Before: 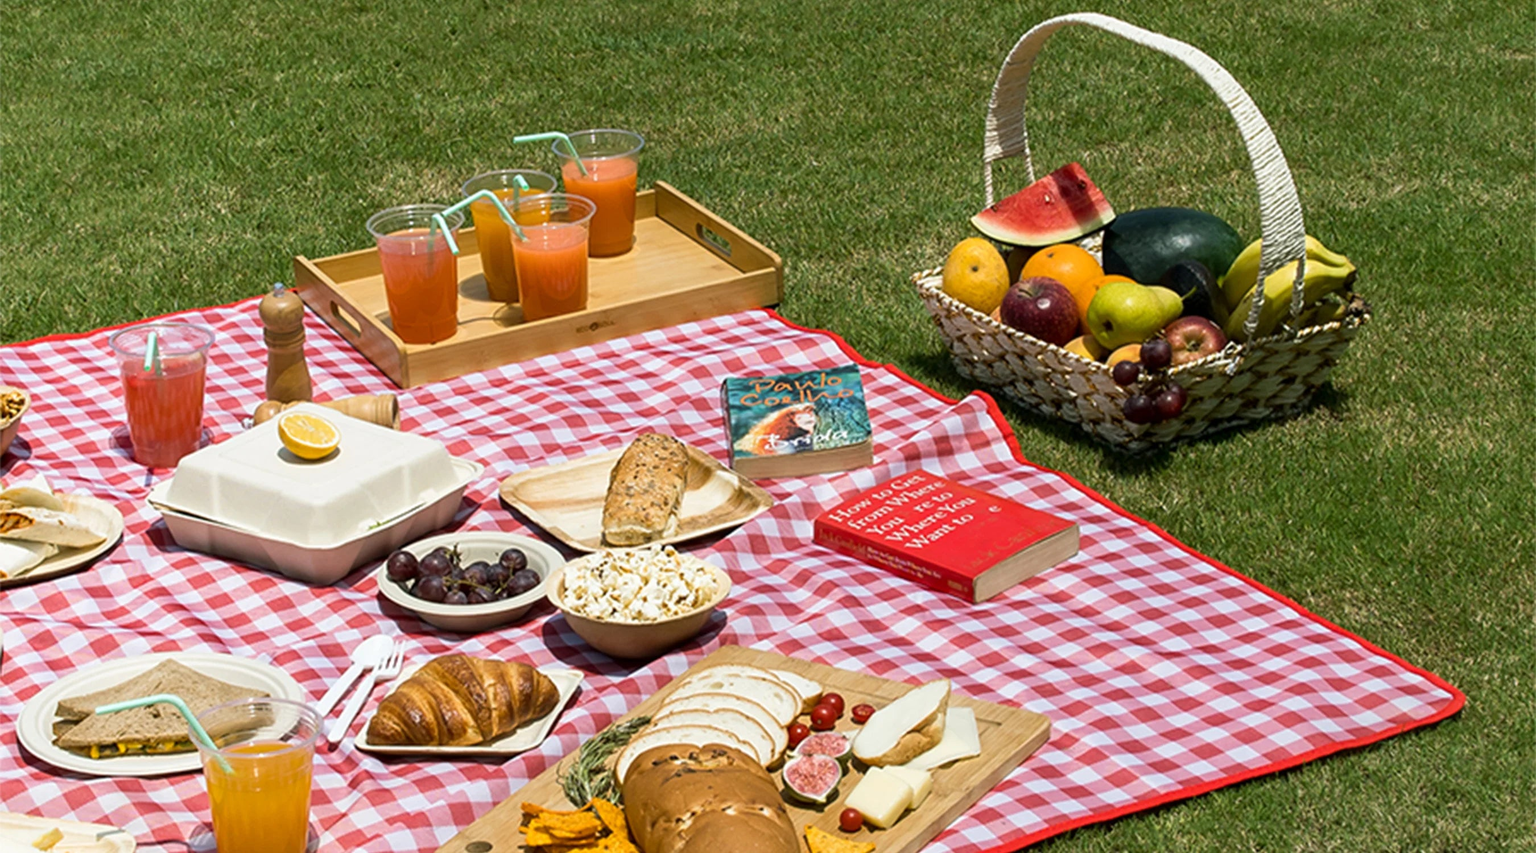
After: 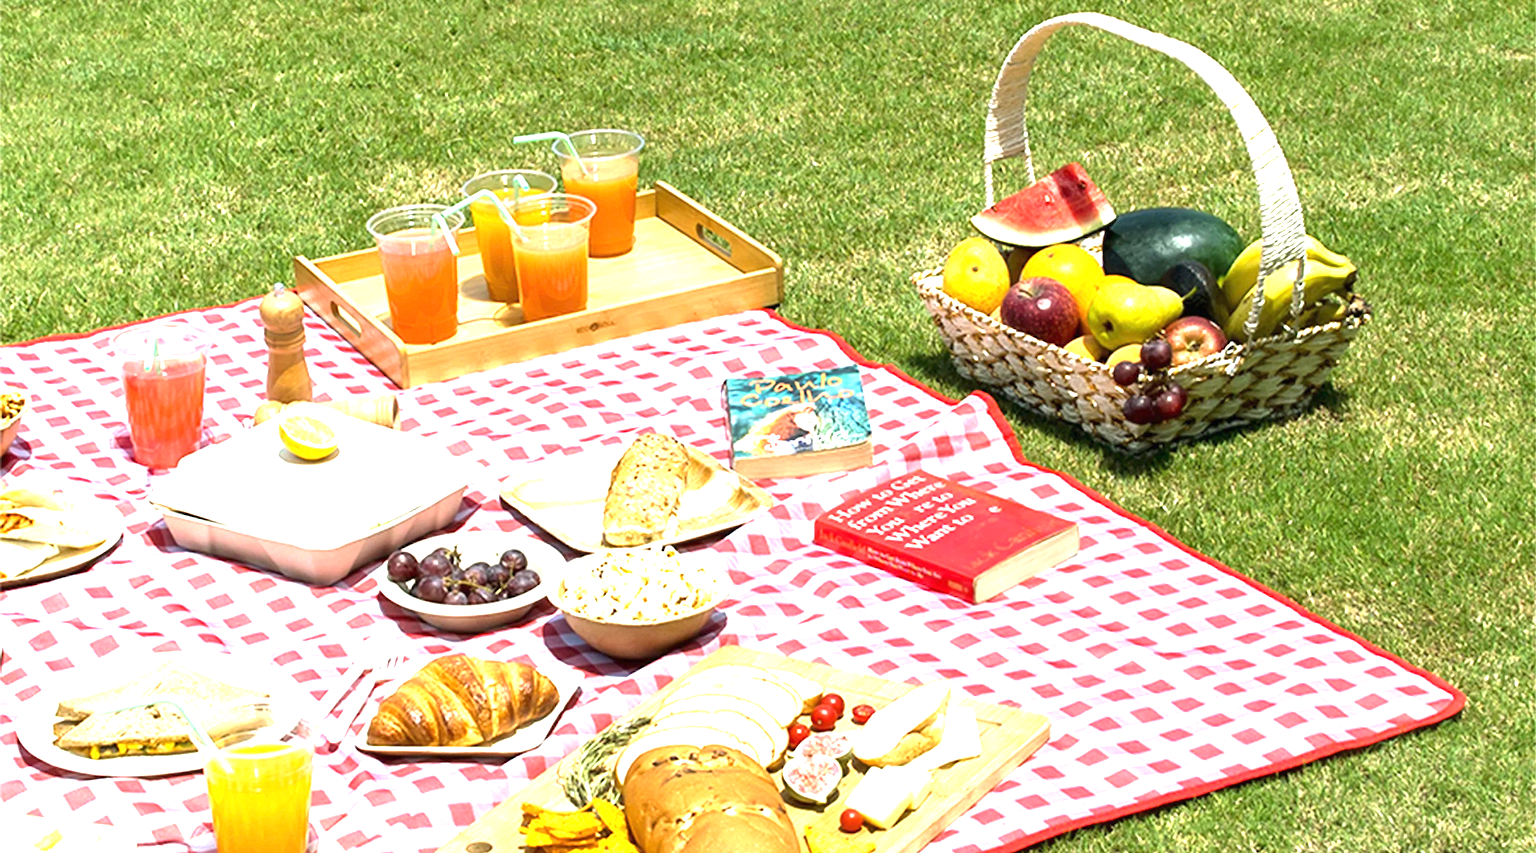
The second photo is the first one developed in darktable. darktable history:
levels: levels [0, 0.498, 0.996]
exposure: black level correction 0, exposure 1.75 EV, compensate exposure bias true, compensate highlight preservation false
